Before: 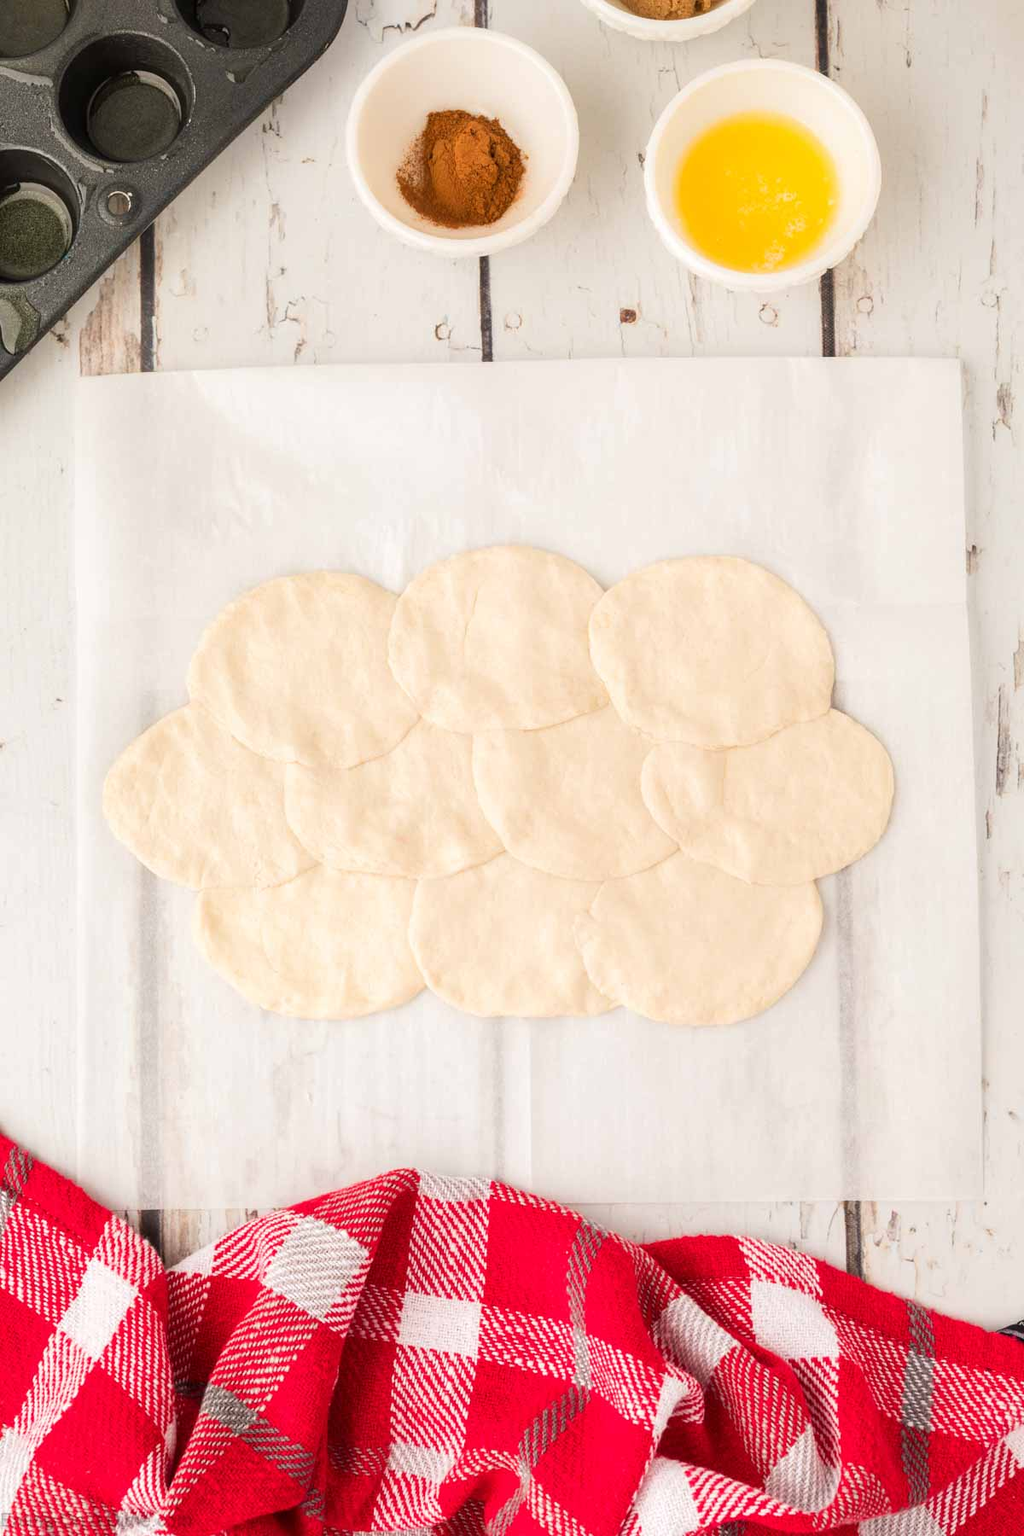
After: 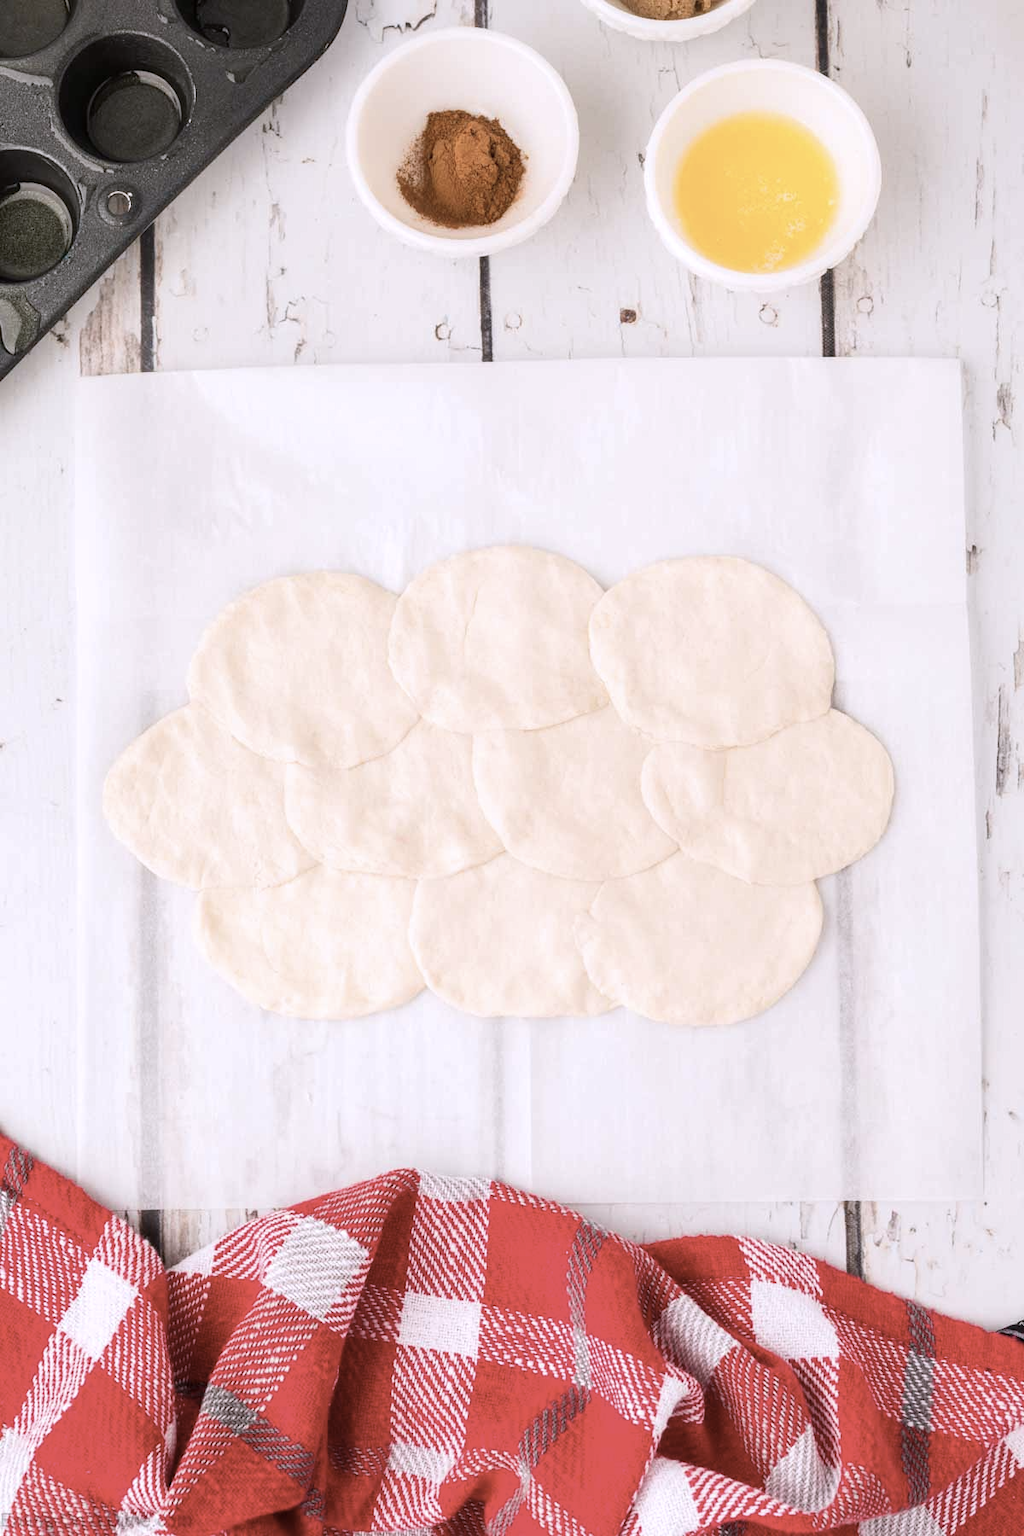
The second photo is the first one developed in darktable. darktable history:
contrast brightness saturation: contrast 0.1, saturation -0.36
white balance: red 1.004, blue 1.096
